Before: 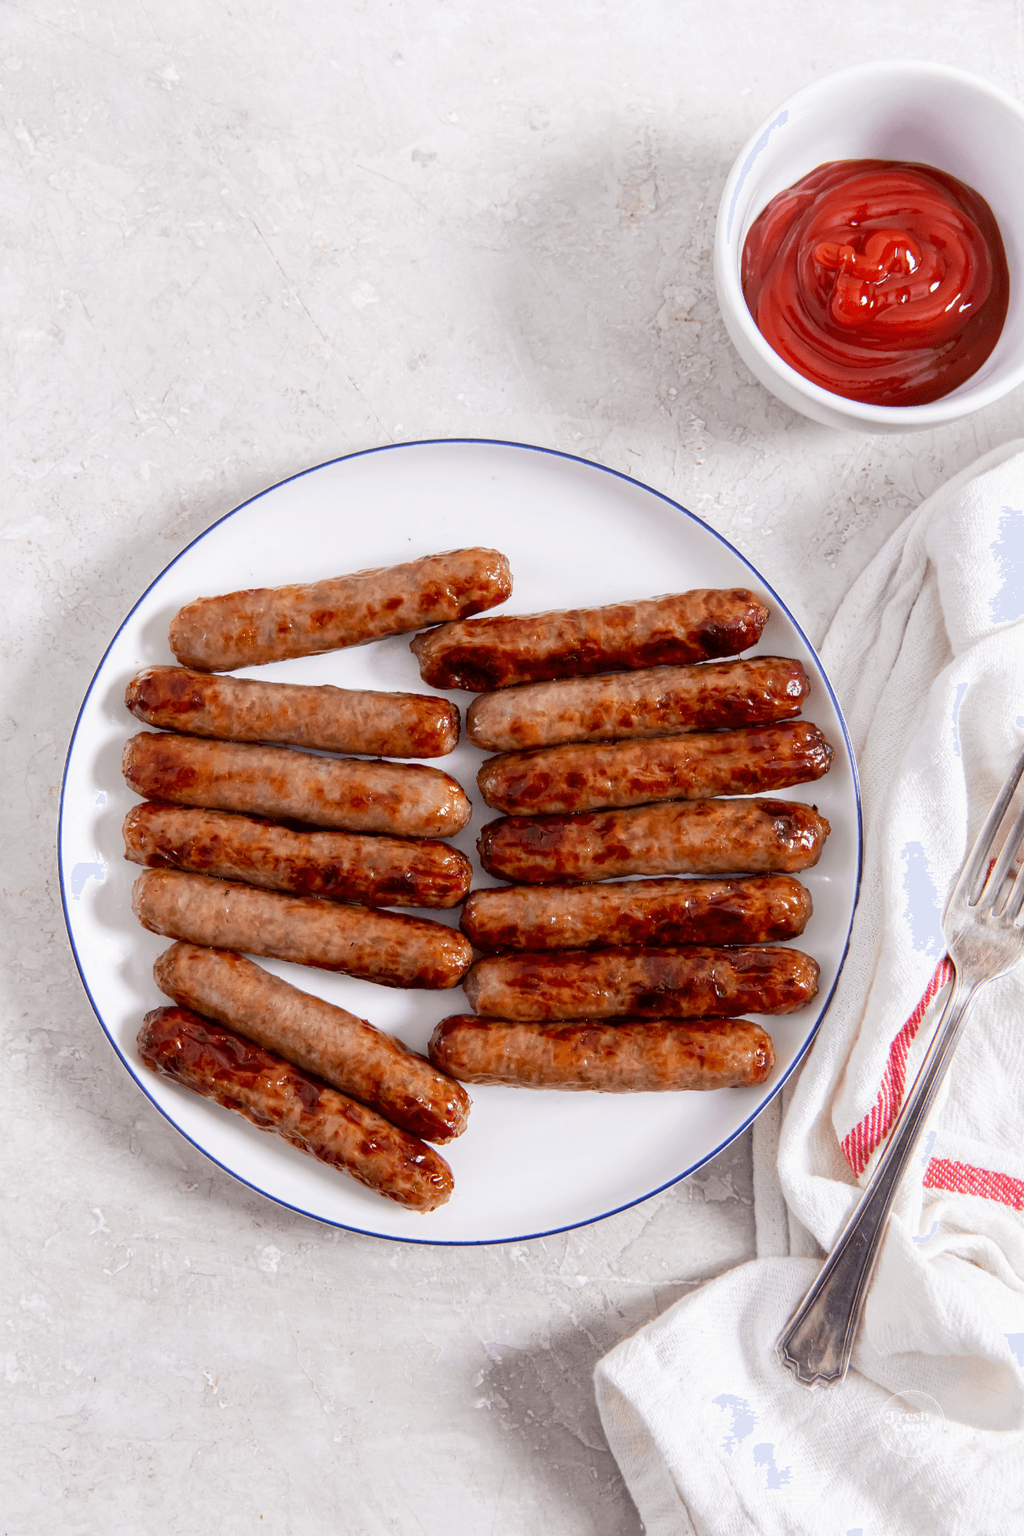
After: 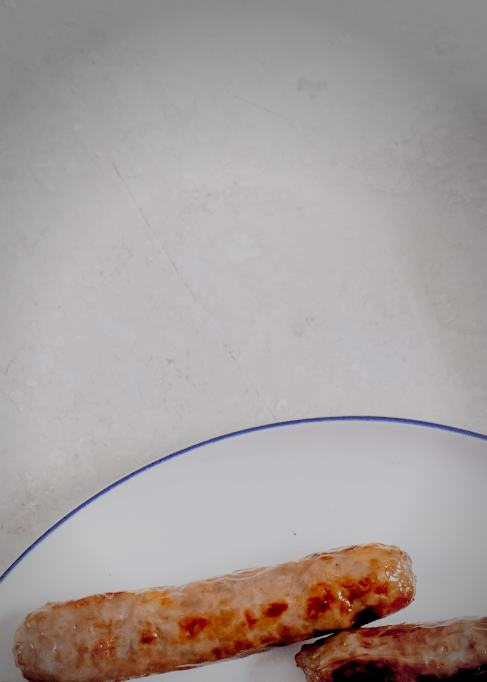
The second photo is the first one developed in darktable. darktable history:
filmic rgb: middle gray luminance 18%, black relative exposure -7.5 EV, white relative exposure 8.5 EV, threshold 6 EV, target black luminance 0%, hardness 2.23, latitude 18.37%, contrast 0.878, highlights saturation mix 5%, shadows ↔ highlights balance 10.15%, add noise in highlights 0, preserve chrominance no, color science v3 (2019), use custom middle-gray values true, iterations of high-quality reconstruction 0, contrast in highlights soft, enable highlight reconstruction true
vignetting: fall-off start 64.63%, center (-0.034, 0.148), width/height ratio 0.881
crop: left 15.452%, top 5.459%, right 43.956%, bottom 56.62%
exposure: black level correction 0.005, exposure 0.001 EV, compensate highlight preservation false
